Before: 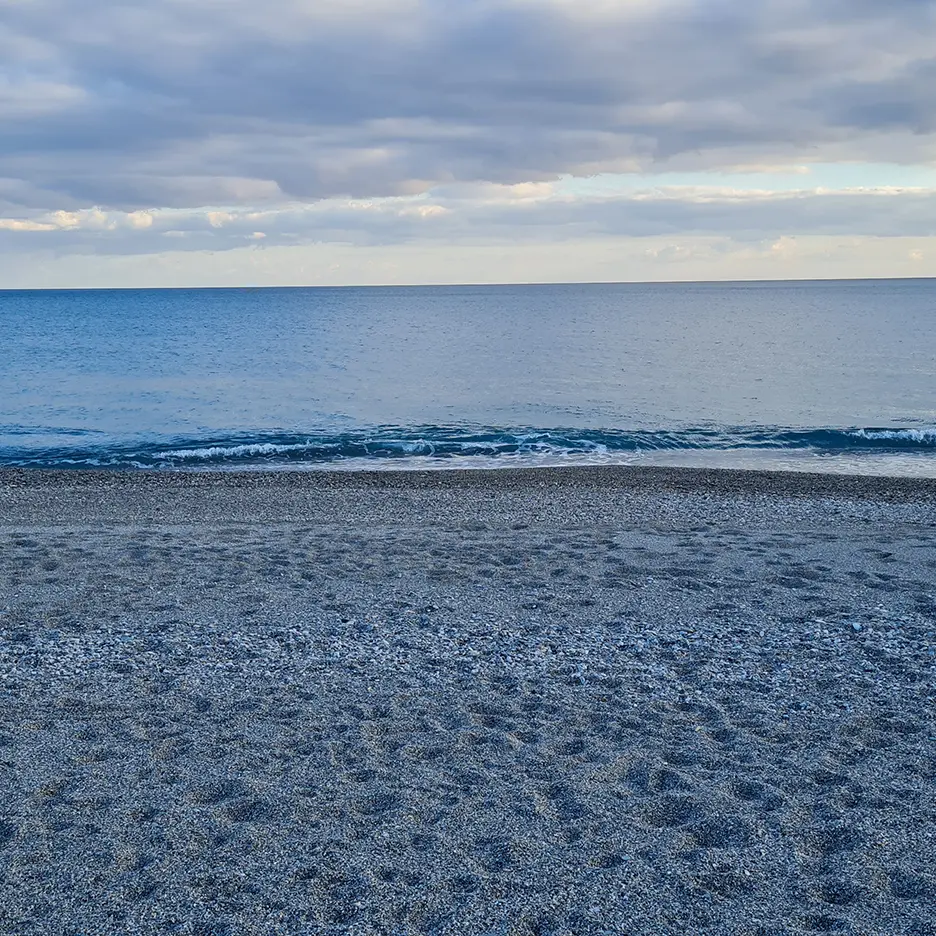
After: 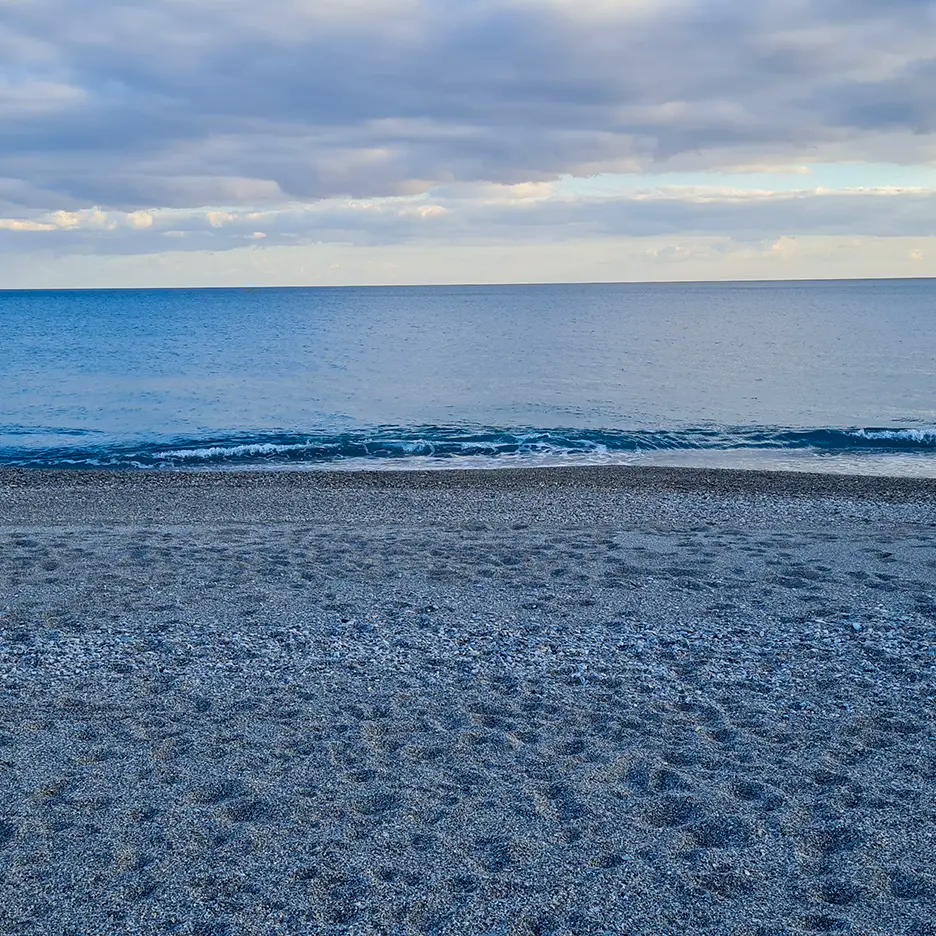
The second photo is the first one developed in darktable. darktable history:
color balance rgb: perceptual saturation grading › global saturation 19.536%
